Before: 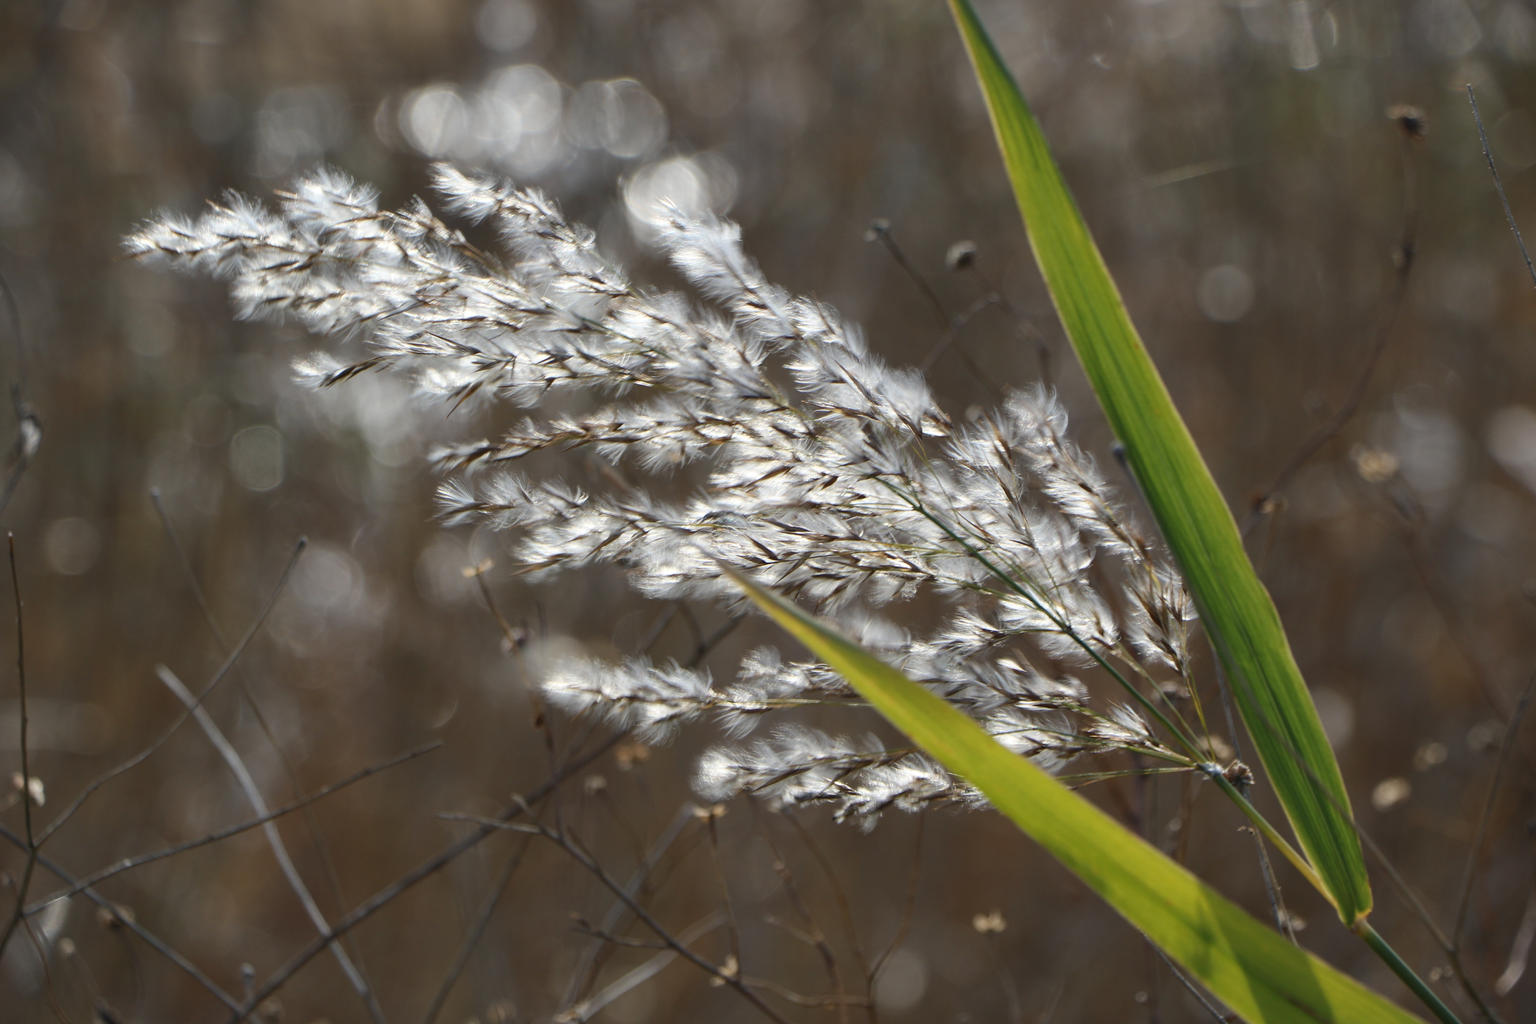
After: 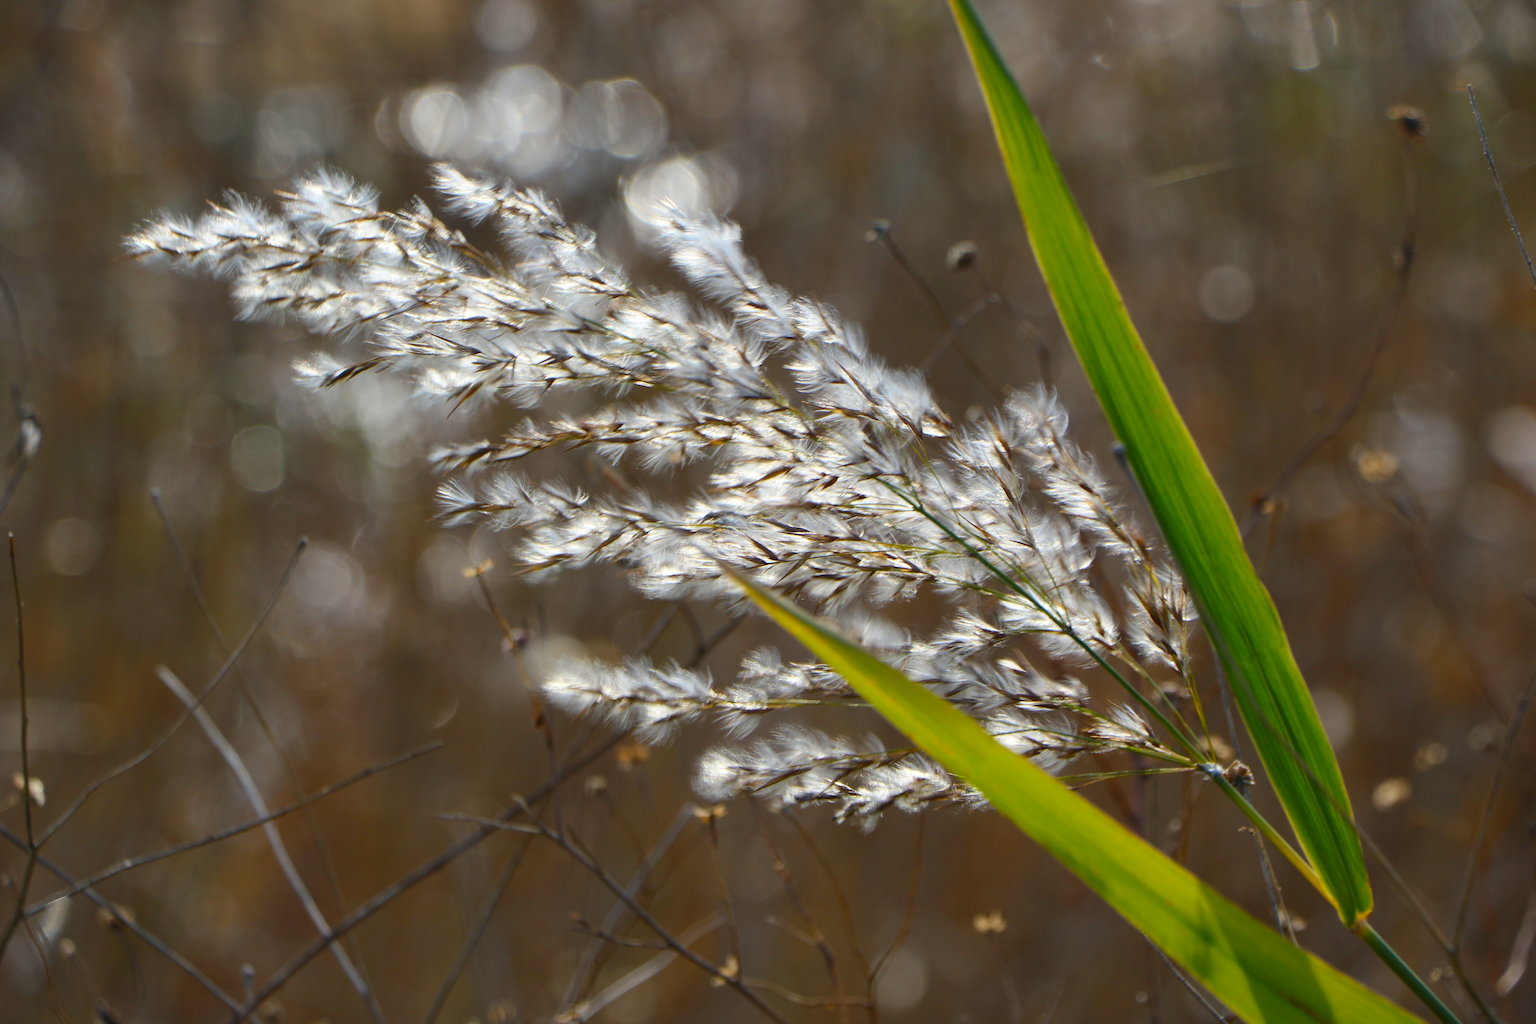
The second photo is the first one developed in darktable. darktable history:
color correction: saturation 1.32
color balance: output saturation 120%
